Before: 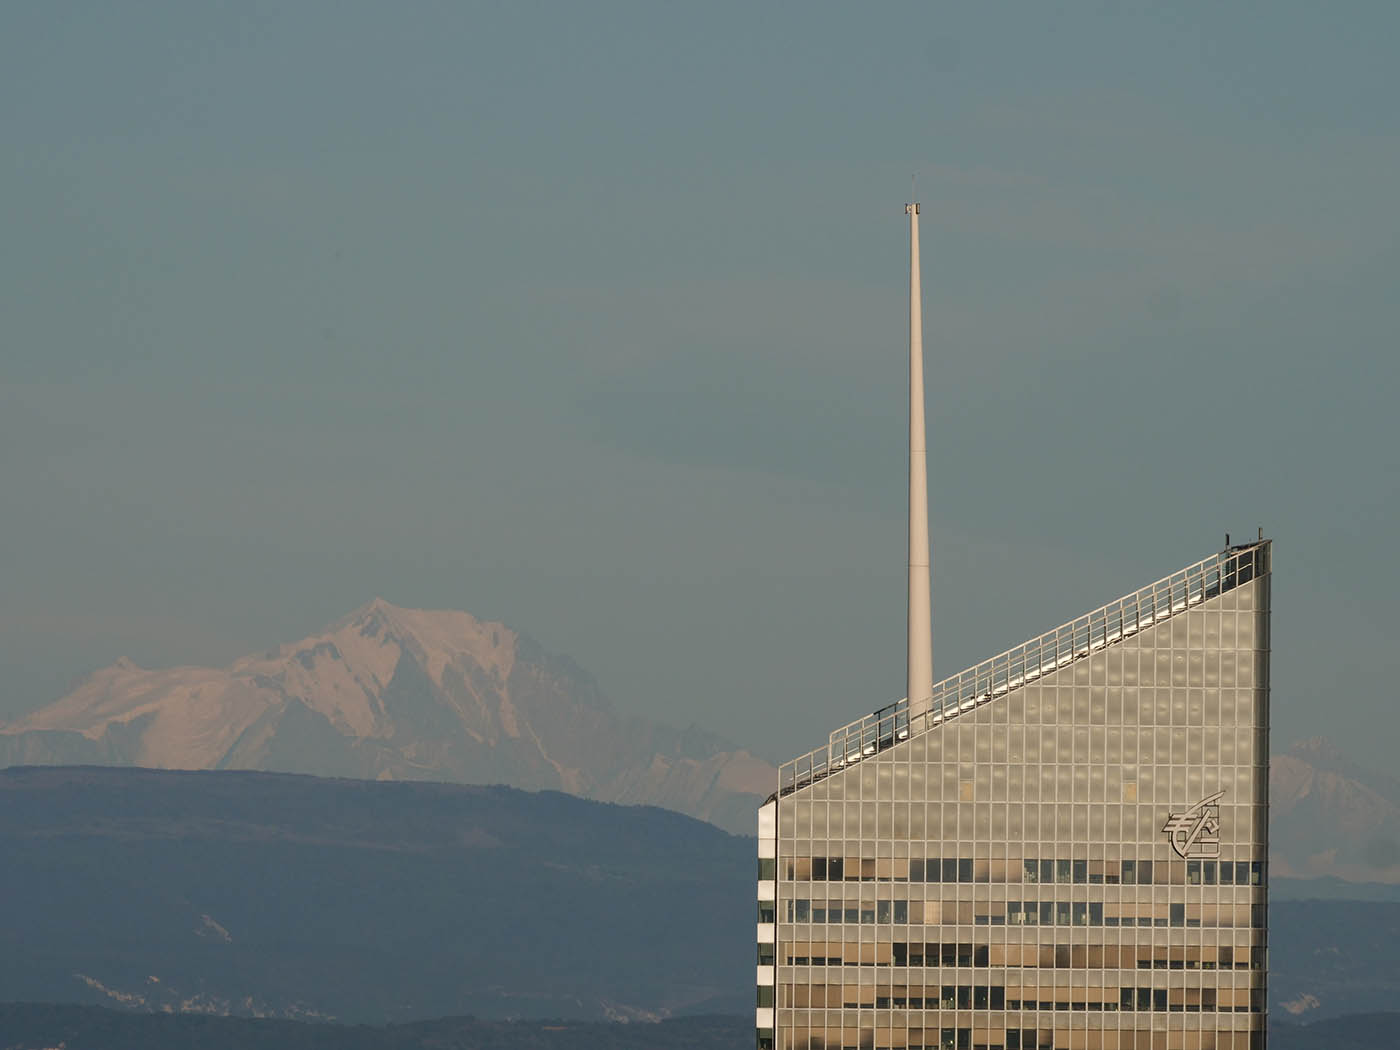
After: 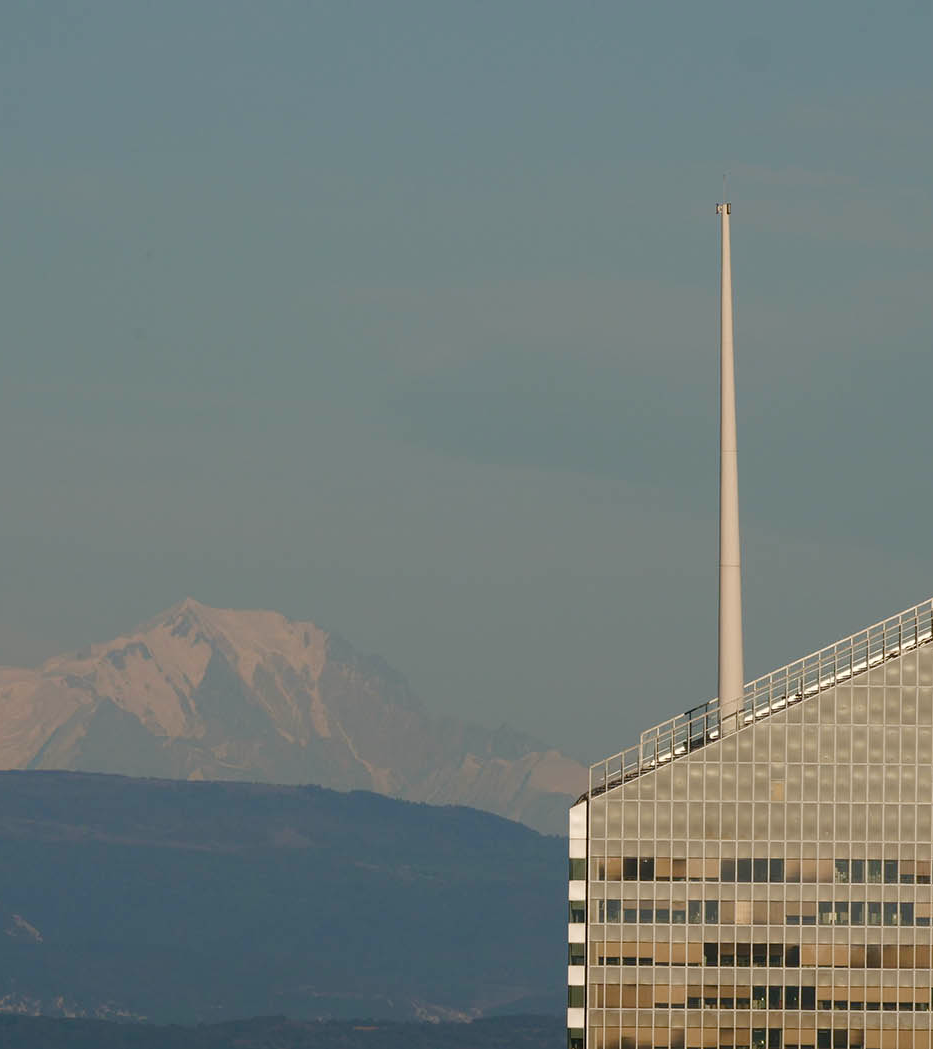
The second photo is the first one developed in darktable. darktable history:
crop and rotate: left 13.537%, right 19.796%
color balance rgb: perceptual saturation grading › global saturation 20%, perceptual saturation grading › highlights -25%, perceptual saturation grading › shadows 25%
